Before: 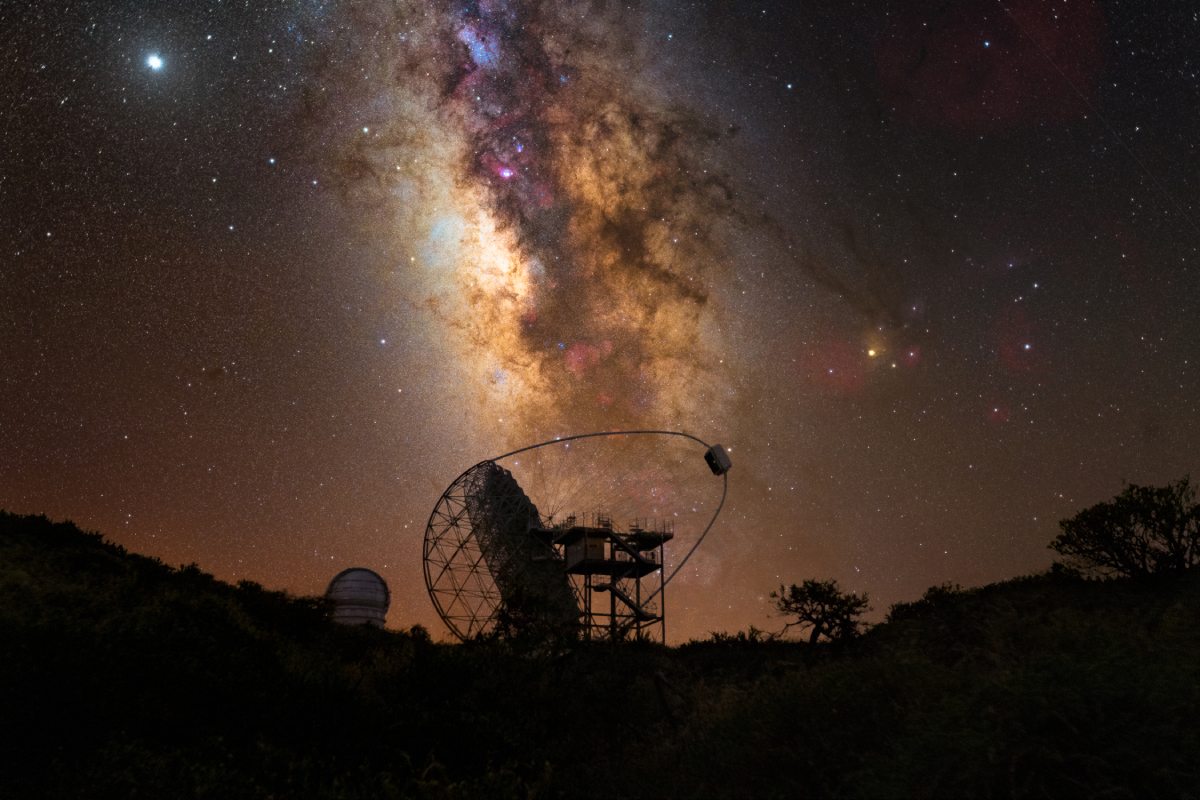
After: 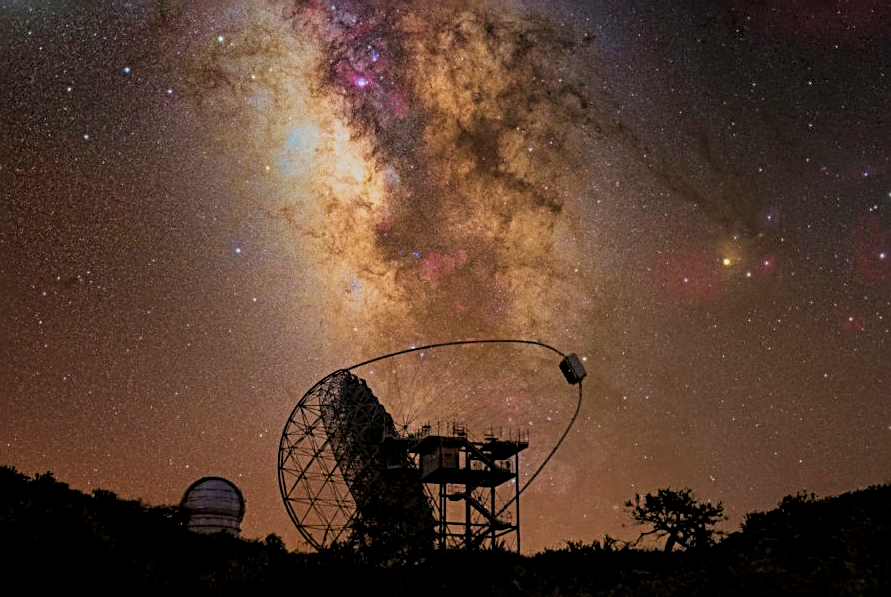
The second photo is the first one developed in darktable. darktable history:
filmic rgb: middle gray luminance 4.09%, black relative exposure -12.92 EV, white relative exposure 5.04 EV, target black luminance 0%, hardness 5.18, latitude 59.53%, contrast 0.768, highlights saturation mix 5.47%, shadows ↔ highlights balance 25.87%
local contrast: on, module defaults
crop and rotate: left 12.085%, top 11.438%, right 13.649%, bottom 13.896%
sharpen: radius 2.834, amount 0.715
velvia: strength 44.53%
